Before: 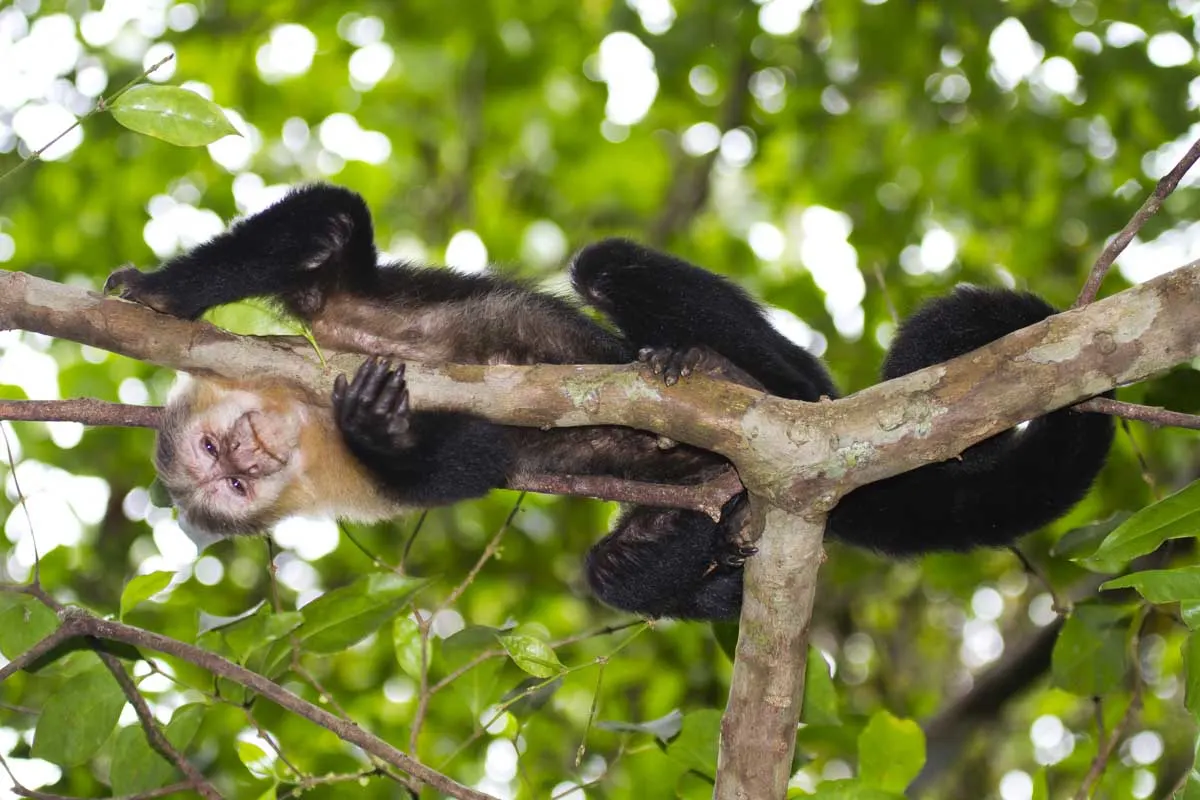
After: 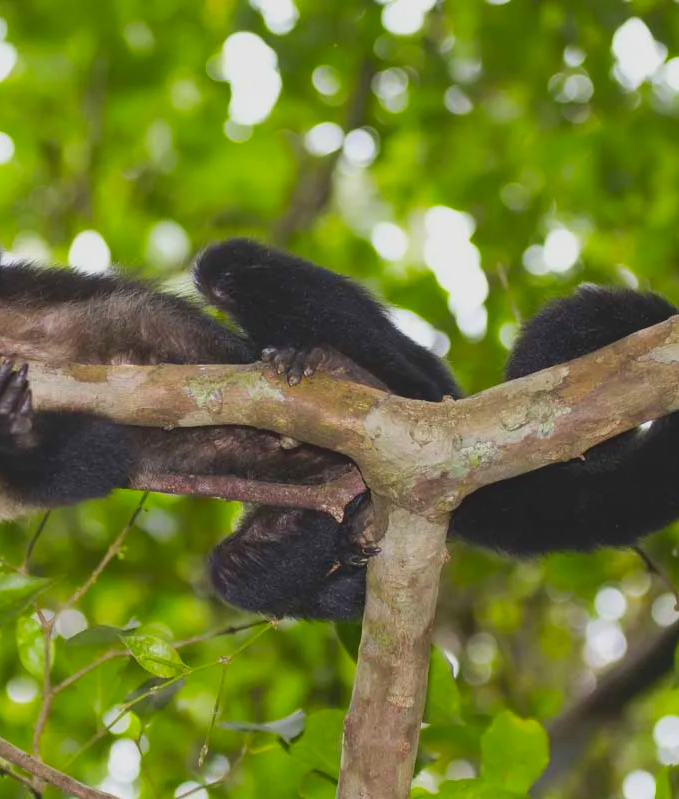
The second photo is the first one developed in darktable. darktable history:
shadows and highlights: shadows 29.32, highlights -29.32, low approximation 0.01, soften with gaussian
crop: left 31.458%, top 0%, right 11.876%
contrast brightness saturation: contrast -0.19, saturation 0.19
